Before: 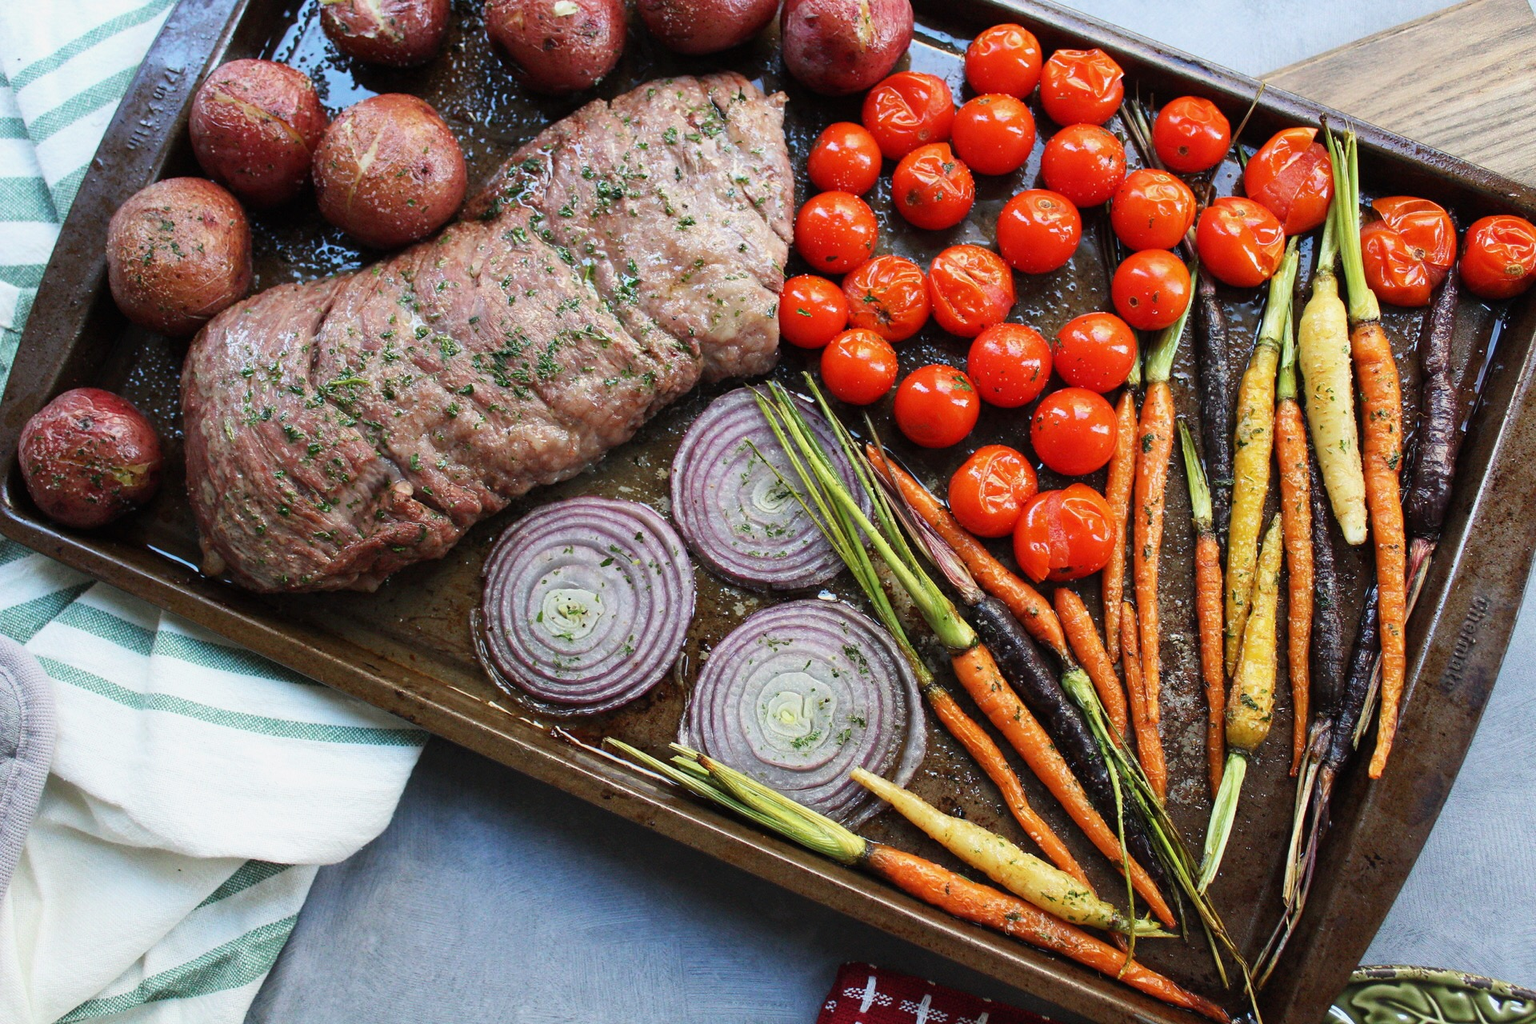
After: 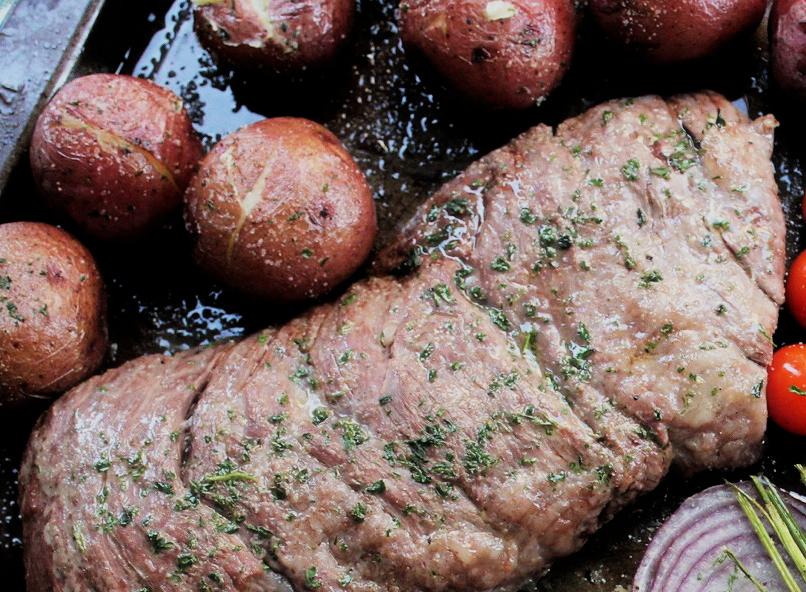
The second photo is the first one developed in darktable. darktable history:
haze removal: strength -0.05
crop and rotate: left 10.817%, top 0.062%, right 47.194%, bottom 53.626%
filmic rgb: black relative exposure -5 EV, white relative exposure 3.5 EV, hardness 3.19, contrast 1.2, highlights saturation mix -50%
